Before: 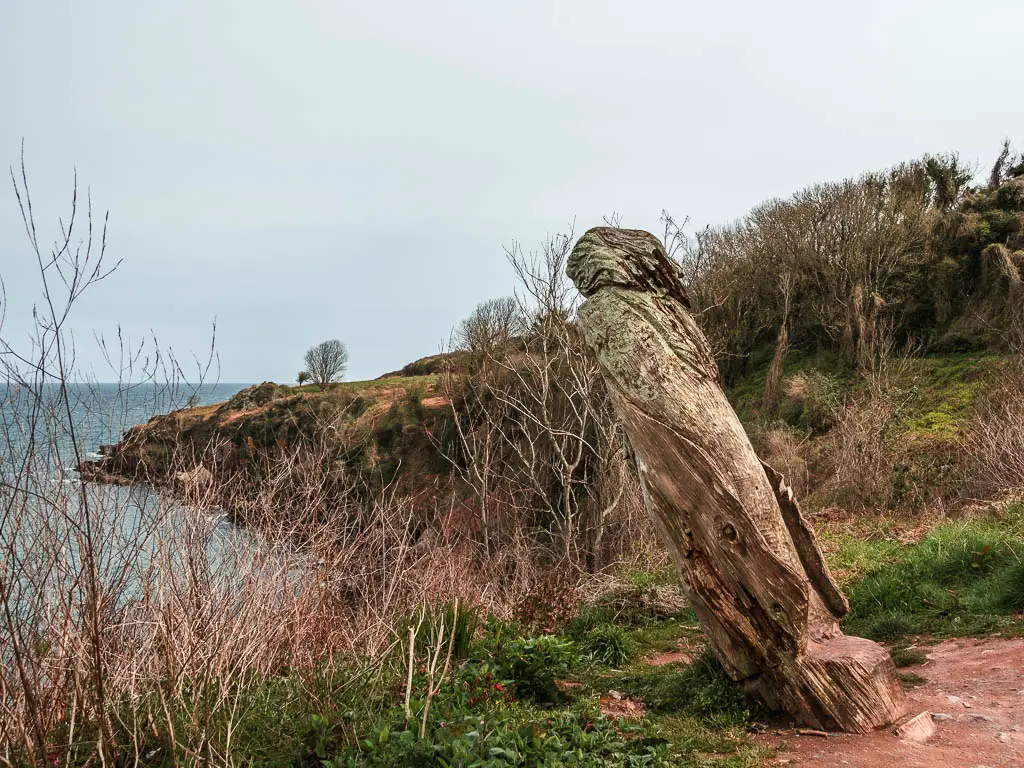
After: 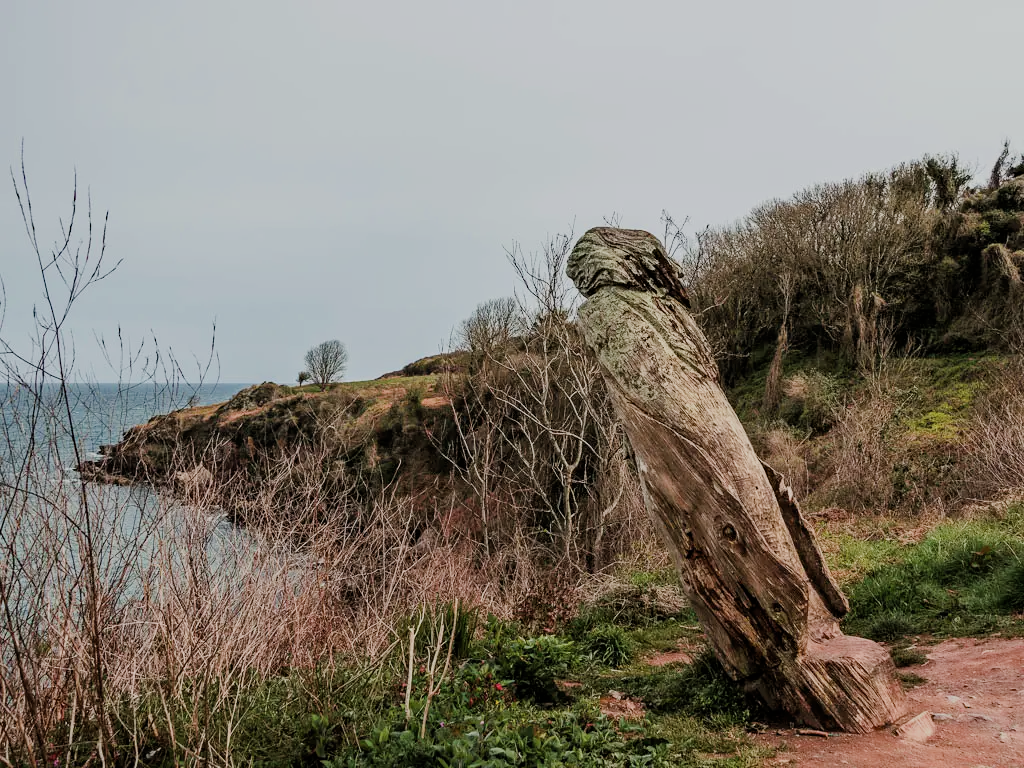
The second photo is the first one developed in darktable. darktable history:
contrast brightness saturation: contrast 0.008, saturation -0.055
haze removal: compatibility mode true, adaptive false
filmic rgb: black relative exposure -7.2 EV, white relative exposure 5.35 EV, hardness 3.03
